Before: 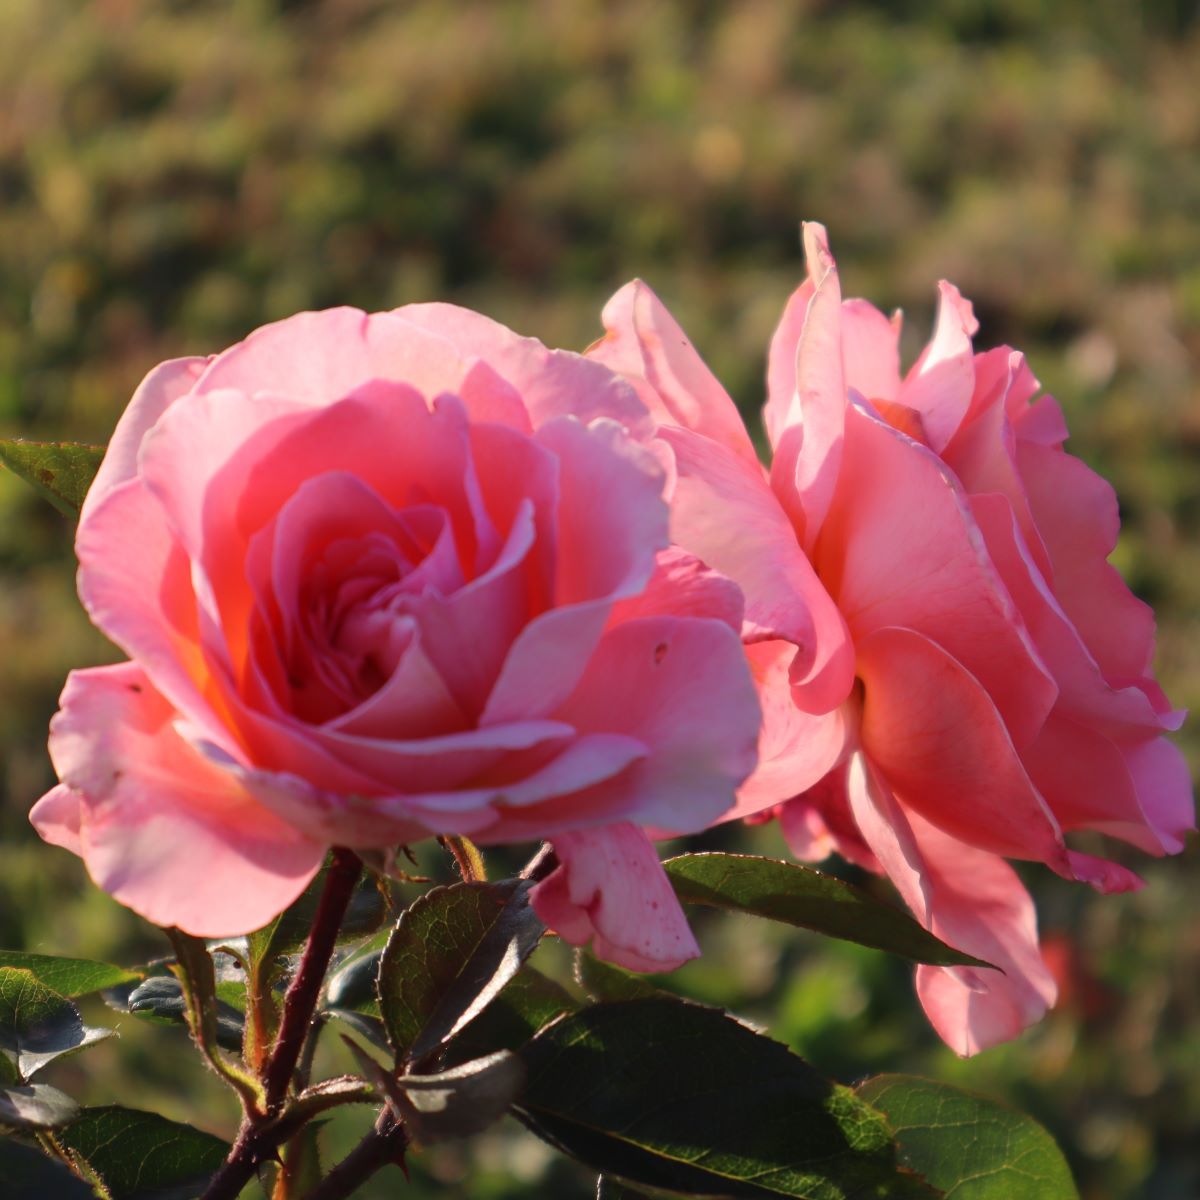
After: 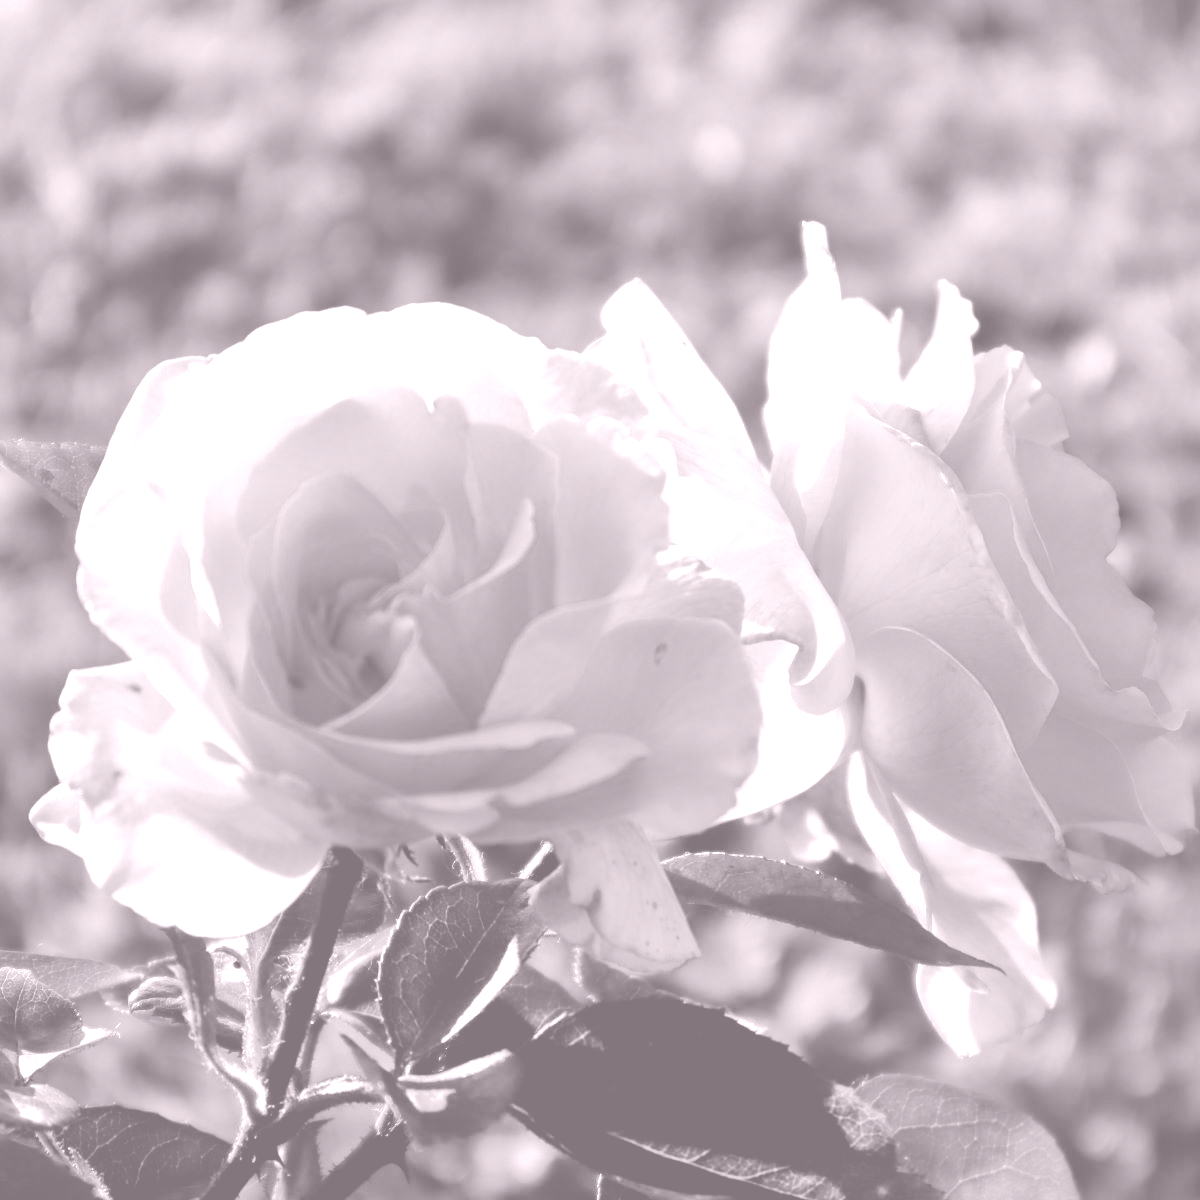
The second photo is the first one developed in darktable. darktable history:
colorize: hue 25.2°, saturation 83%, source mix 82%, lightness 79%, version 1
shadows and highlights: on, module defaults
contrast brightness saturation: contrast 0.07, brightness -0.14, saturation 0.11
exposure: black level correction 0.009, exposure 0.014 EV, compensate highlight preservation false
